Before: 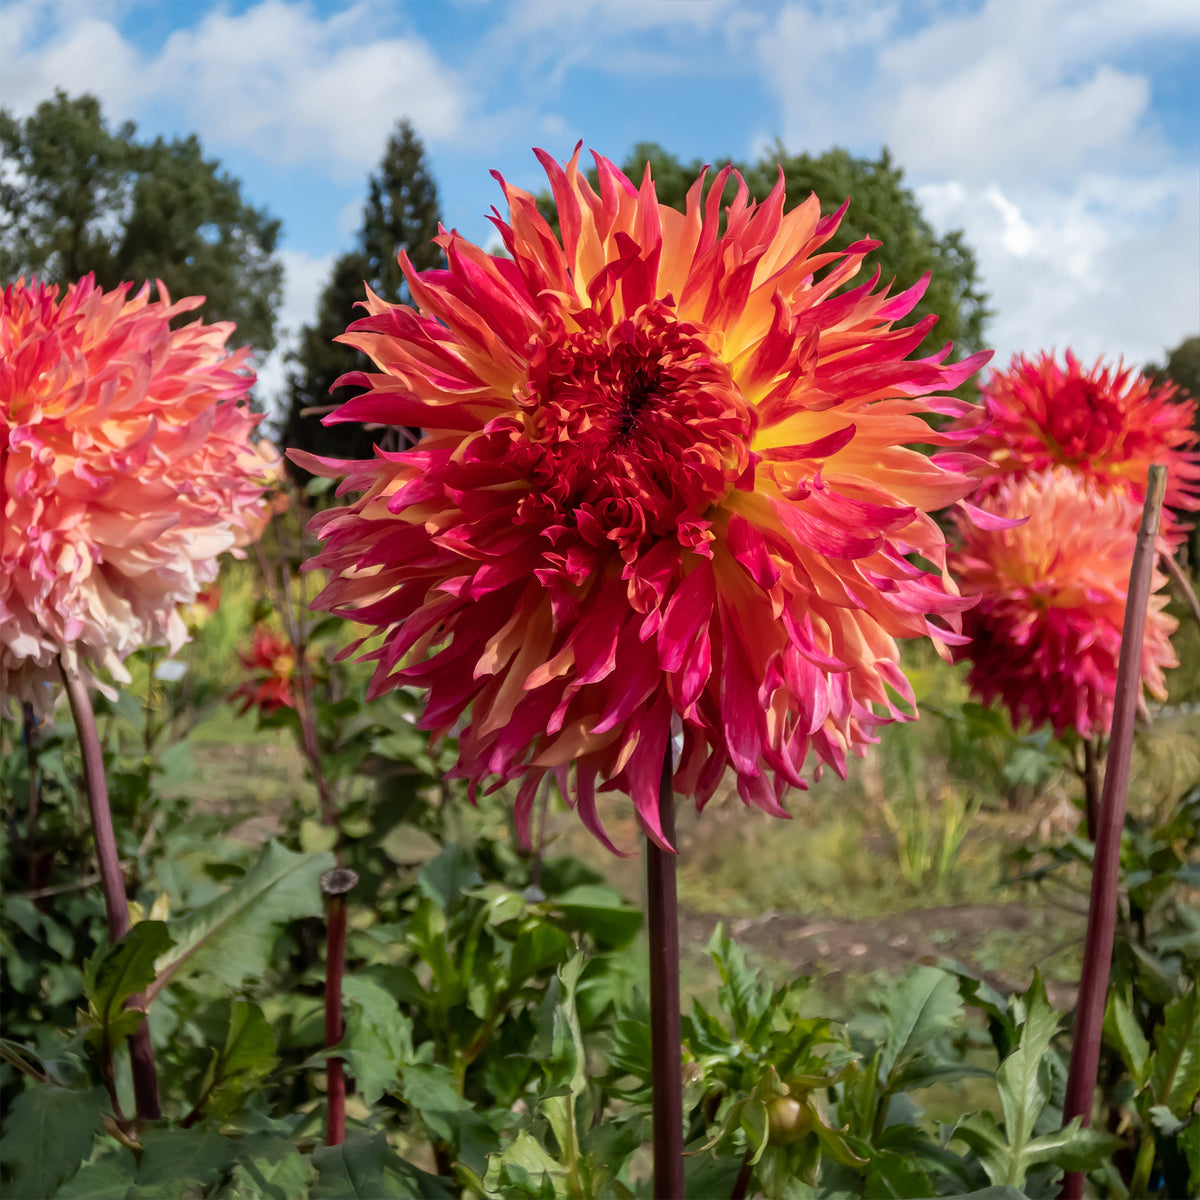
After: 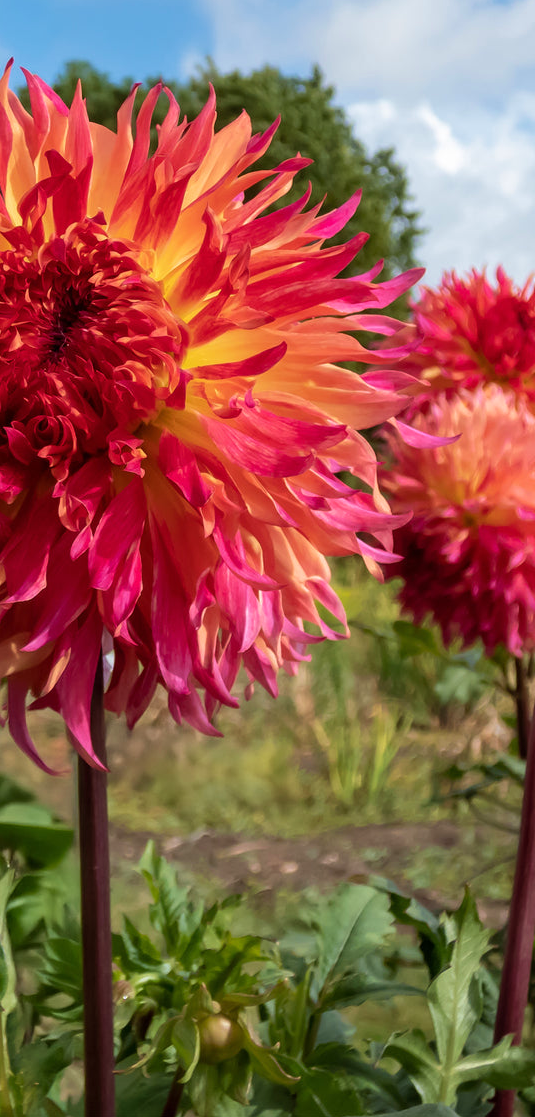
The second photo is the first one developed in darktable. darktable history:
velvia: on, module defaults
crop: left 47.461%, top 6.851%, right 7.894%
